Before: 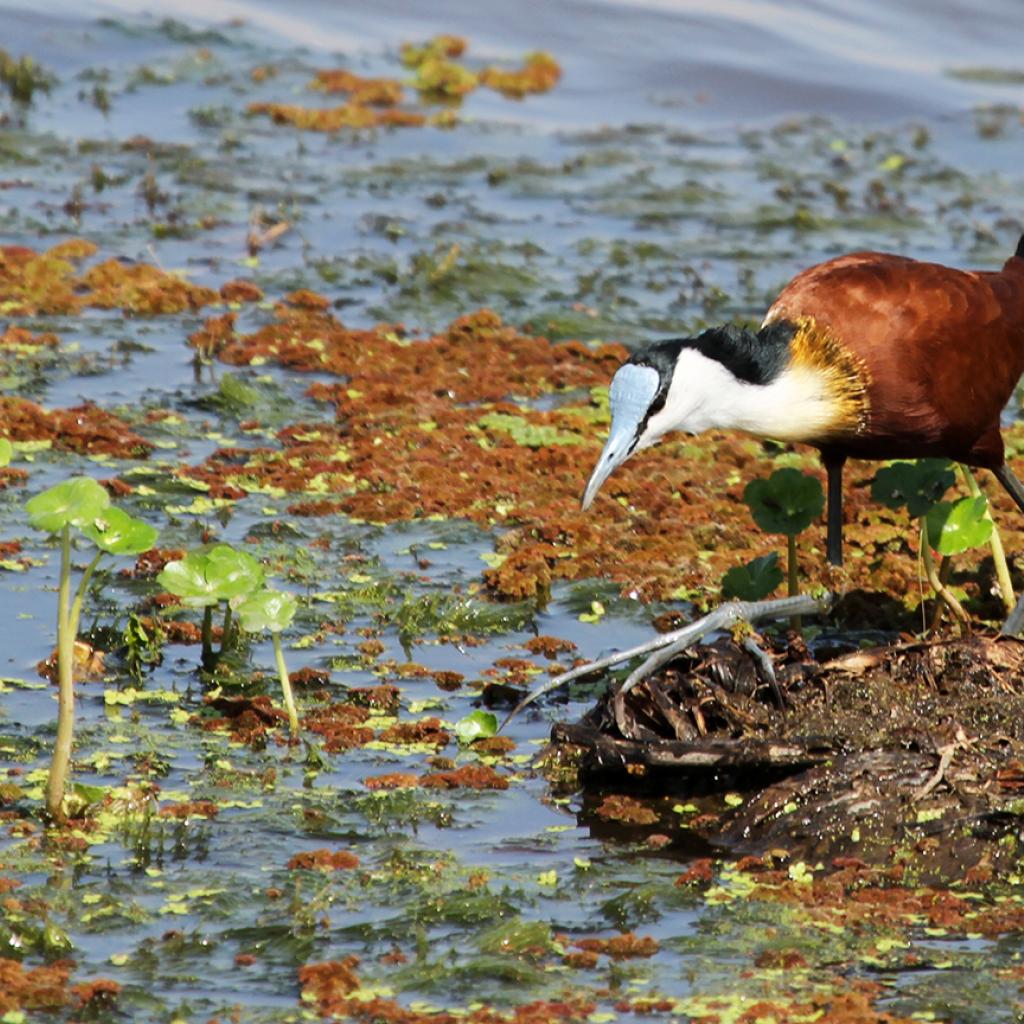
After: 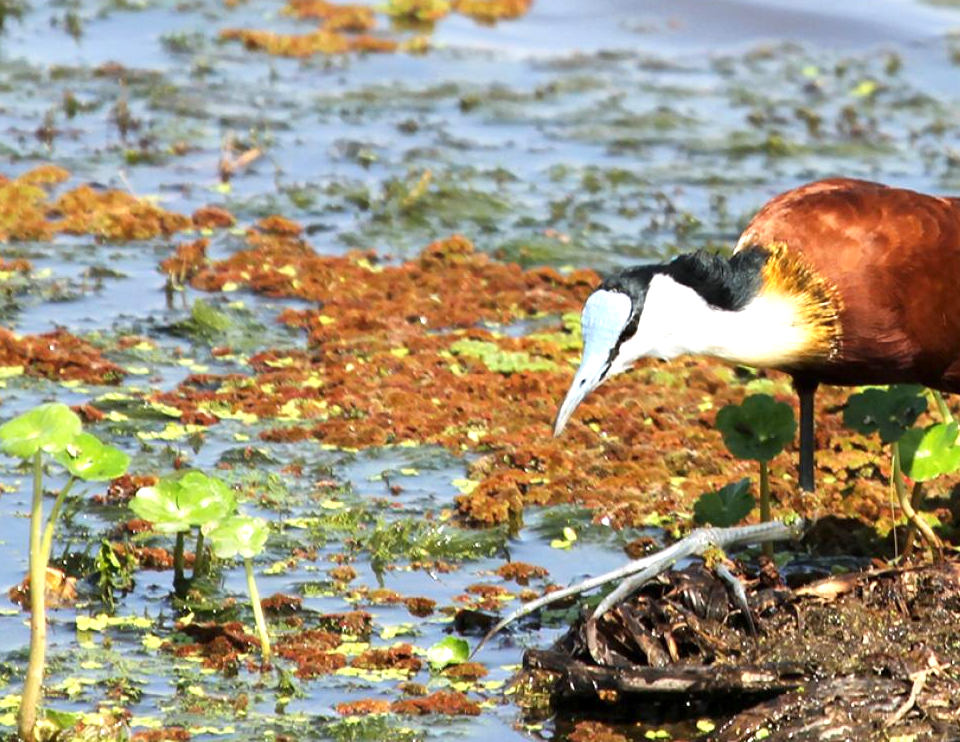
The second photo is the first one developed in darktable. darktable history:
crop: left 2.737%, top 7.287%, right 3.421%, bottom 20.179%
exposure: exposure 0.7 EV, compensate highlight preservation false
